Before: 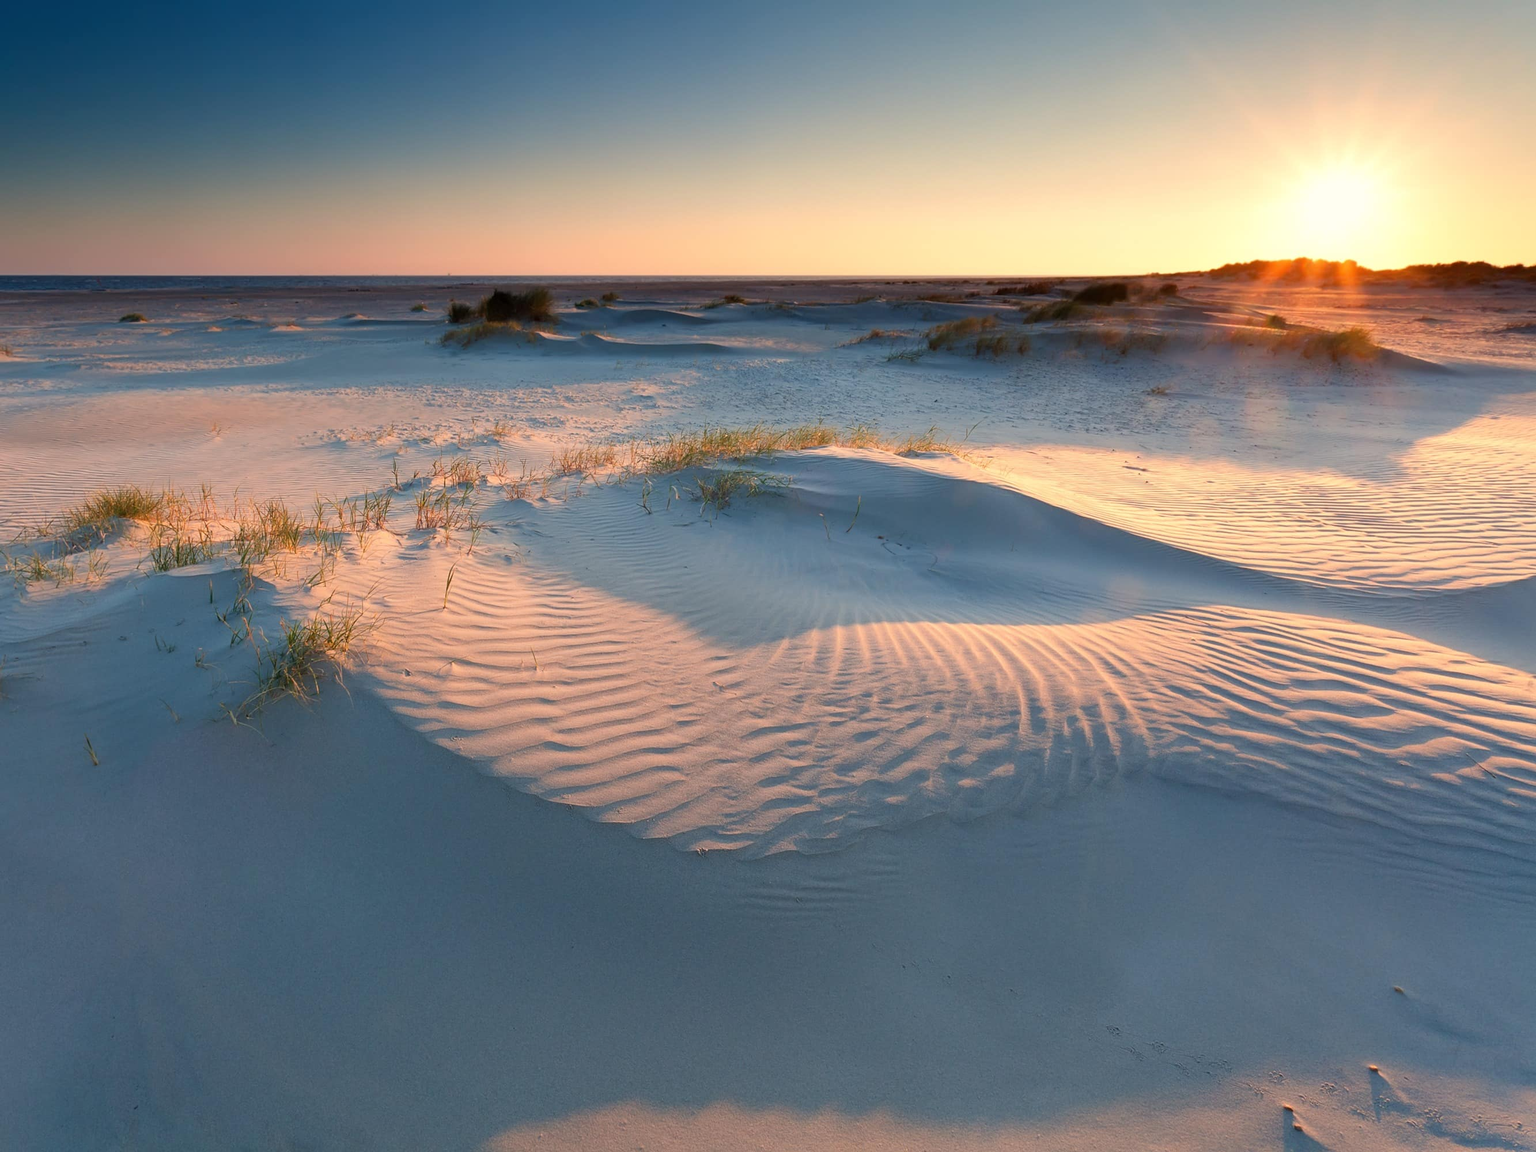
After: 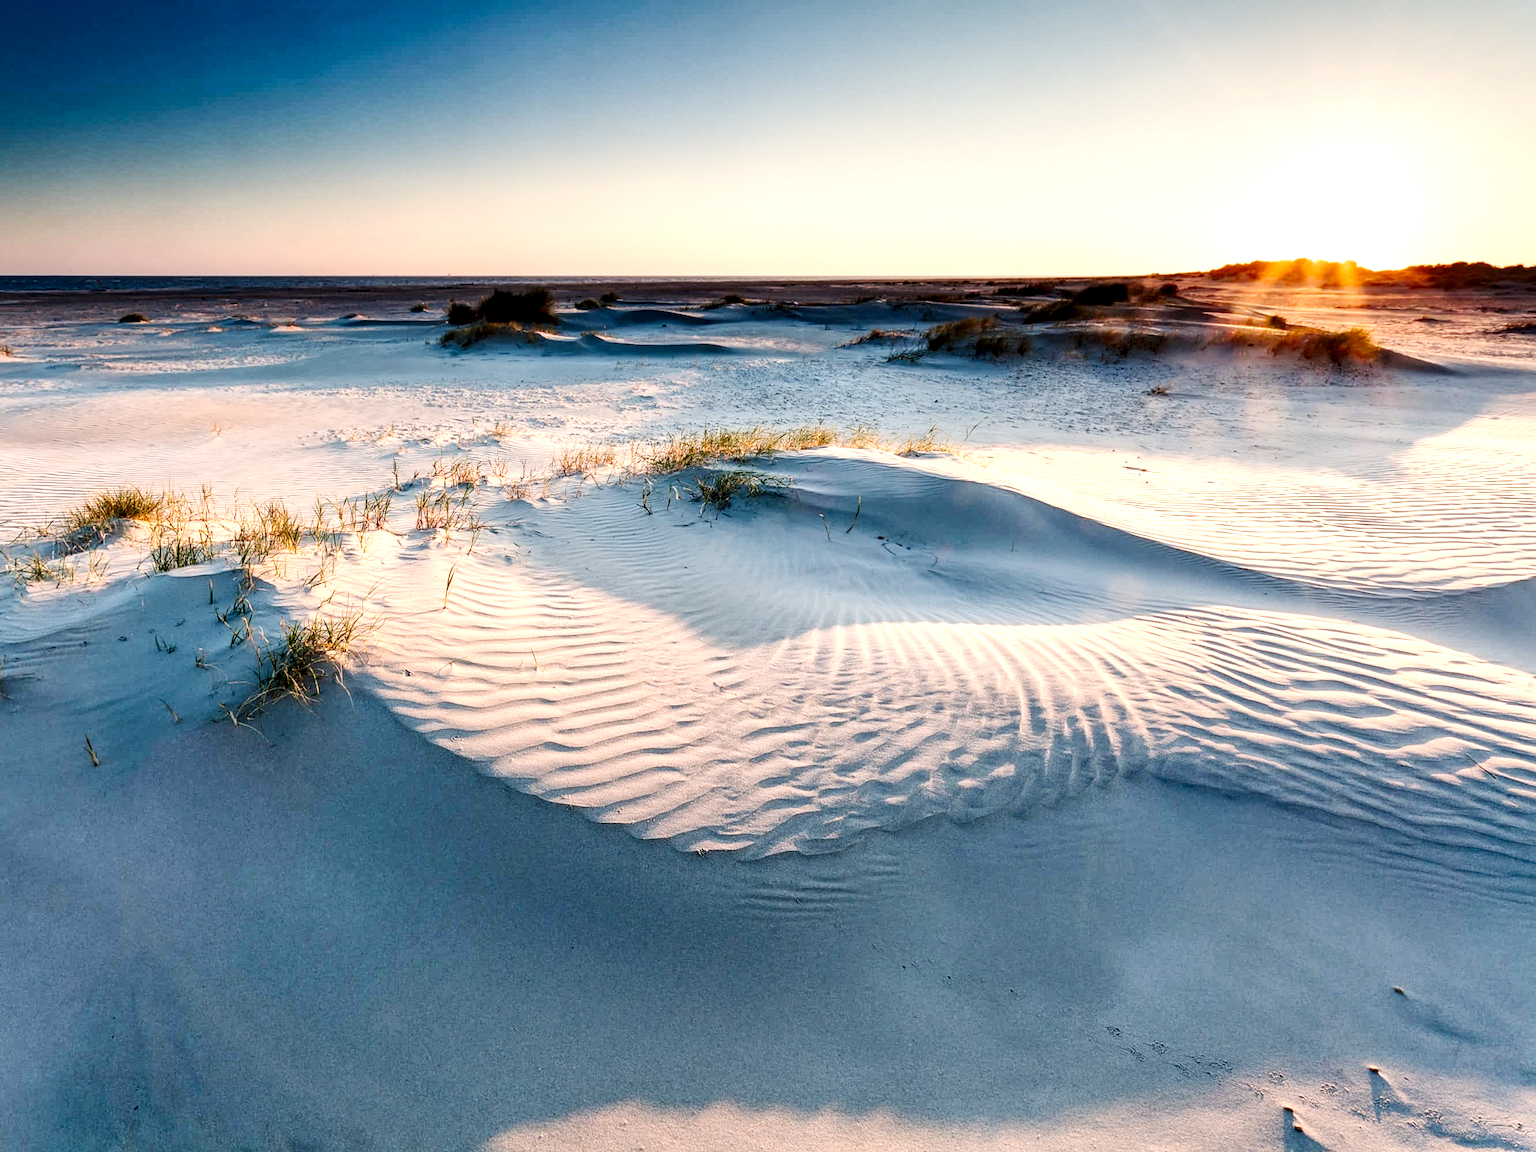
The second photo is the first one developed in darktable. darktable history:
tone equalizer: -8 EV -0.783 EV, -7 EV -0.692 EV, -6 EV -0.595 EV, -5 EV -0.406 EV, -3 EV 0.384 EV, -2 EV 0.6 EV, -1 EV 0.678 EV, +0 EV 0.751 EV, edges refinement/feathering 500, mask exposure compensation -1.57 EV, preserve details no
tone curve: curves: ch0 [(0, 0) (0.11, 0.081) (0.256, 0.259) (0.398, 0.475) (0.498, 0.611) (0.65, 0.757) (0.835, 0.883) (1, 0.961)]; ch1 [(0, 0) (0.346, 0.307) (0.408, 0.369) (0.453, 0.457) (0.482, 0.479) (0.502, 0.498) (0.521, 0.51) (0.553, 0.554) (0.618, 0.65) (0.693, 0.727) (1, 1)]; ch2 [(0, 0) (0.358, 0.362) (0.434, 0.46) (0.485, 0.494) (0.5, 0.494) (0.511, 0.508) (0.537, 0.55) (0.579, 0.599) (0.621, 0.693) (1, 1)], preserve colors none
local contrast: highlights 60%, shadows 64%, detail 160%
